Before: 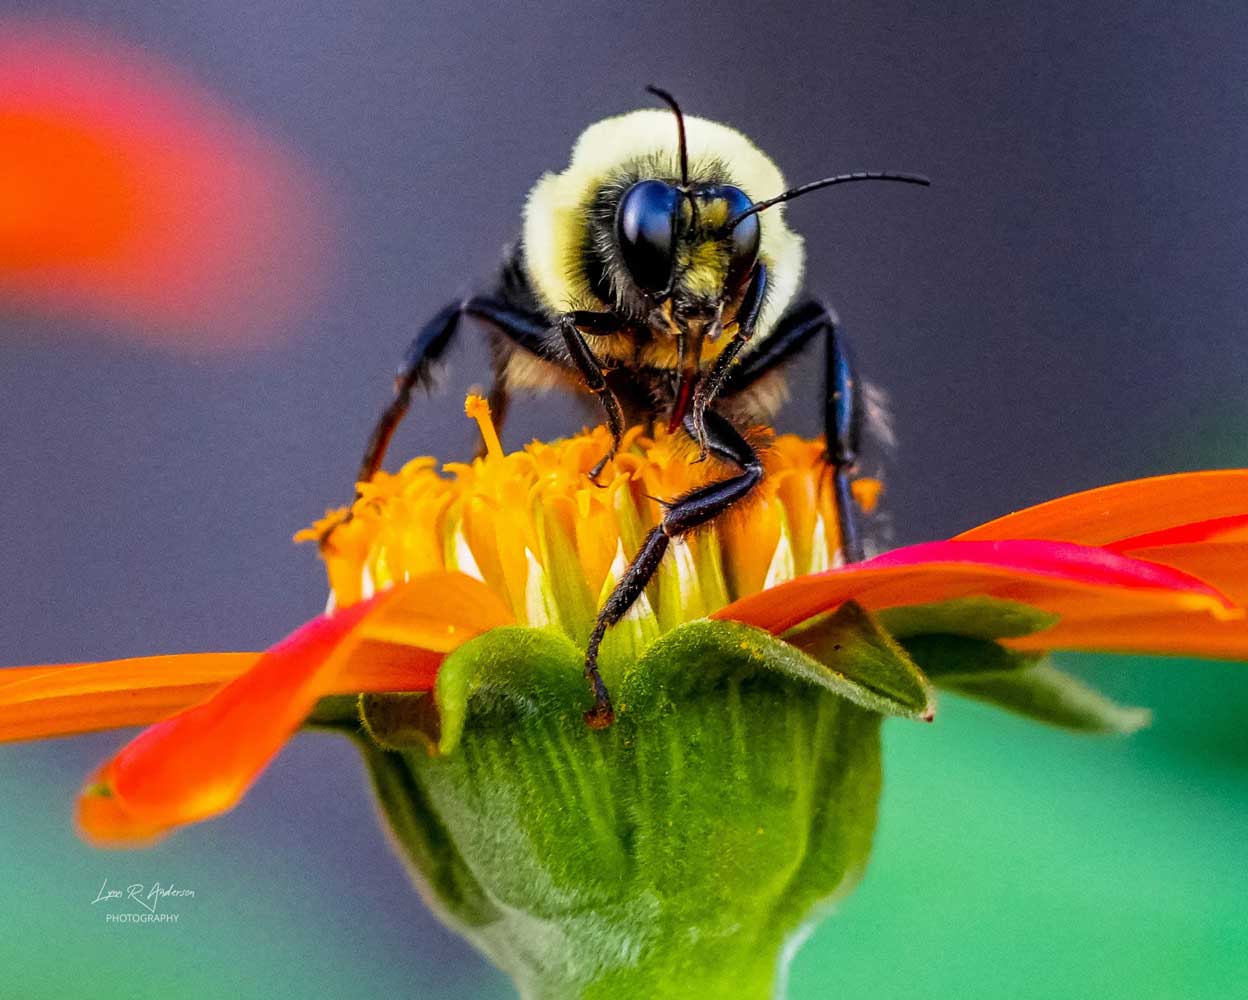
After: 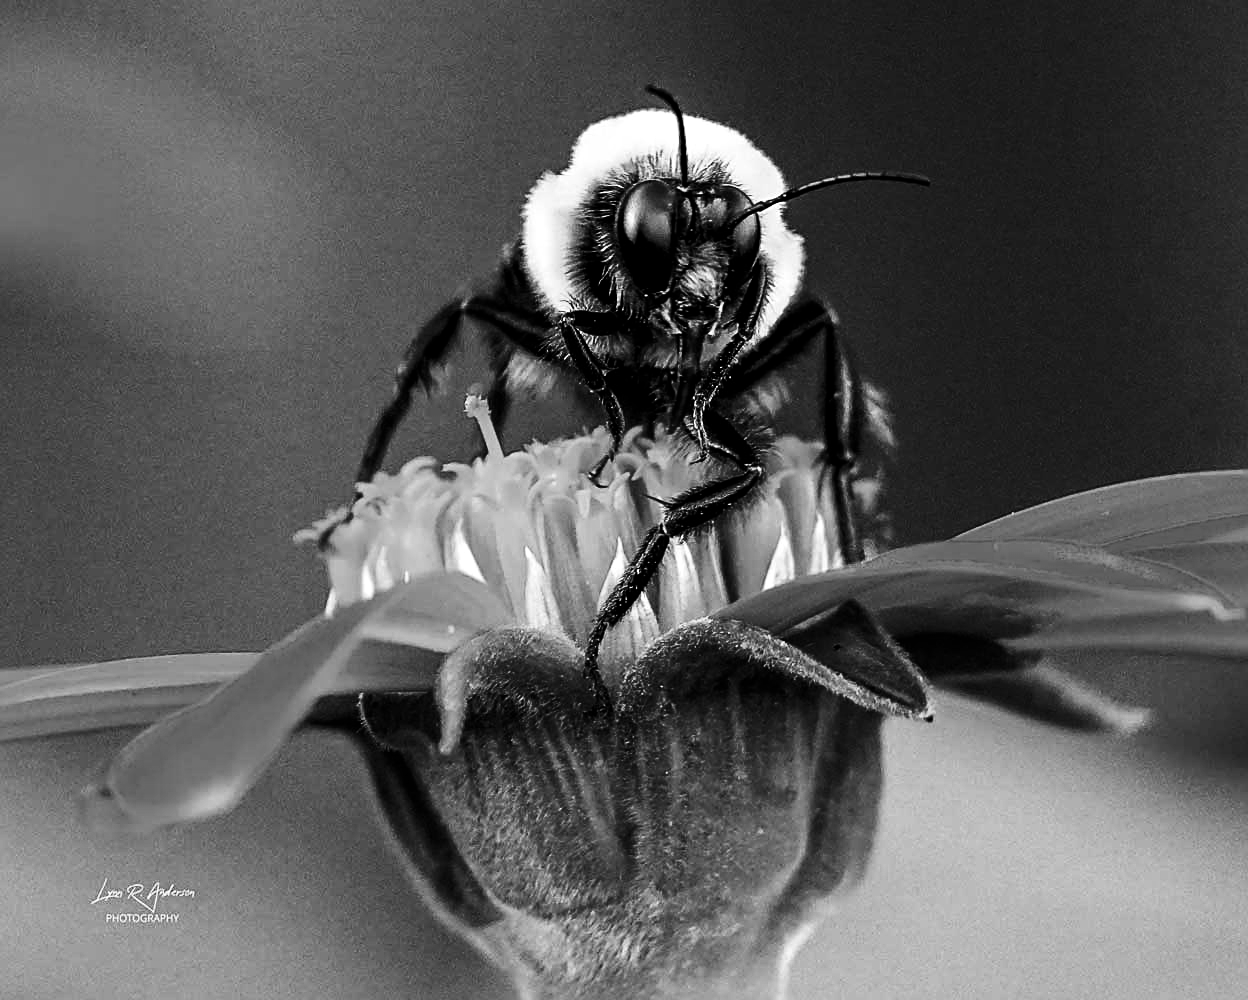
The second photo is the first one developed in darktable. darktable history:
exposure: black level correction 0, exposure 0.3 EV, compensate highlight preservation false
sharpen: on, module defaults
color calibration: output gray [0.31, 0.36, 0.33, 0], gray › normalize channels true, x 0.37, y 0.382, temperature 4316.39 K, gamut compression 0.007
contrast brightness saturation: contrast 0.243, brightness -0.23, saturation 0.142
